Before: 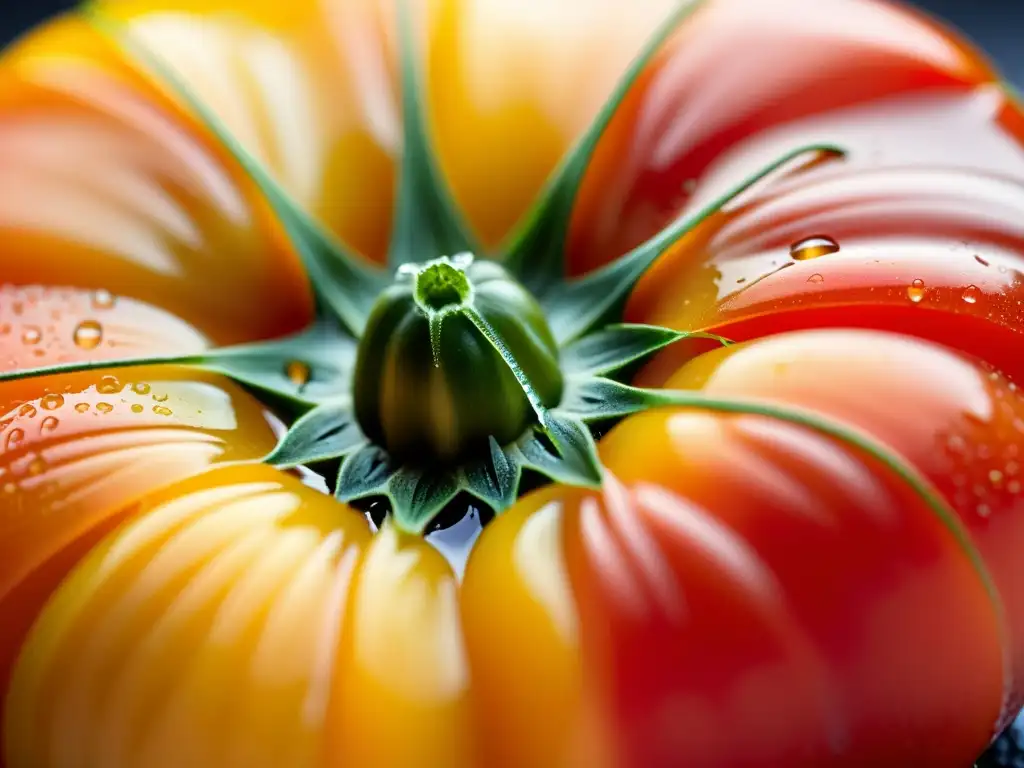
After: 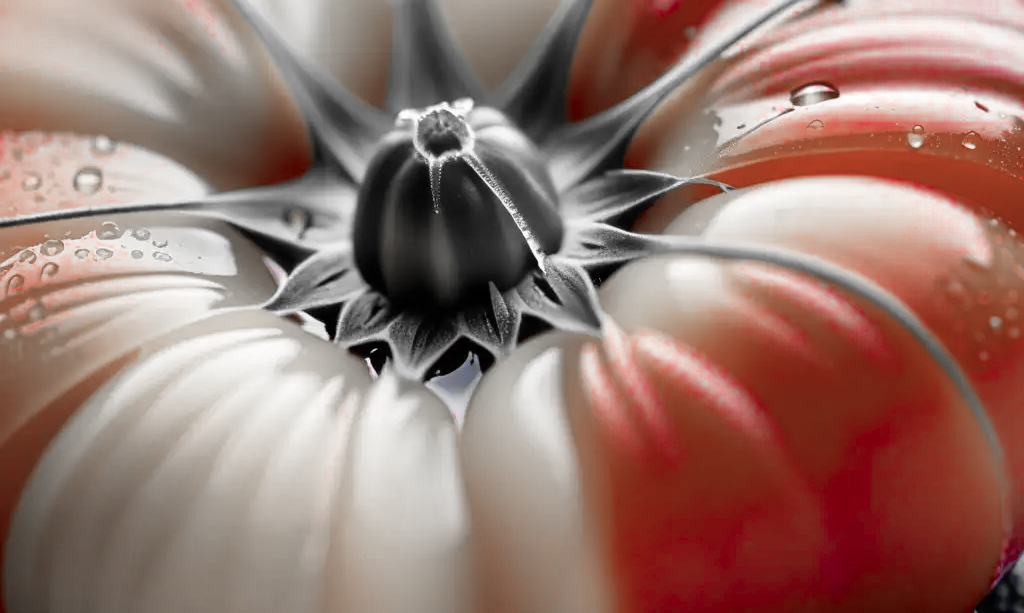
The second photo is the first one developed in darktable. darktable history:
color correction: highlights a* 3.55, highlights b* 5.15
crop and rotate: top 20.101%
color zones: curves: ch0 [(0, 0.278) (0.143, 0.5) (0.286, 0.5) (0.429, 0.5) (0.571, 0.5) (0.714, 0.5) (0.857, 0.5) (1, 0.5)]; ch1 [(0, 1) (0.143, 0.165) (0.286, 0) (0.429, 0) (0.571, 0) (0.714, 0) (0.857, 0.5) (1, 0.5)]; ch2 [(0, 0.508) (0.143, 0.5) (0.286, 0.5) (0.429, 0.5) (0.571, 0.5) (0.714, 0.5) (0.857, 0.5) (1, 0.5)]
